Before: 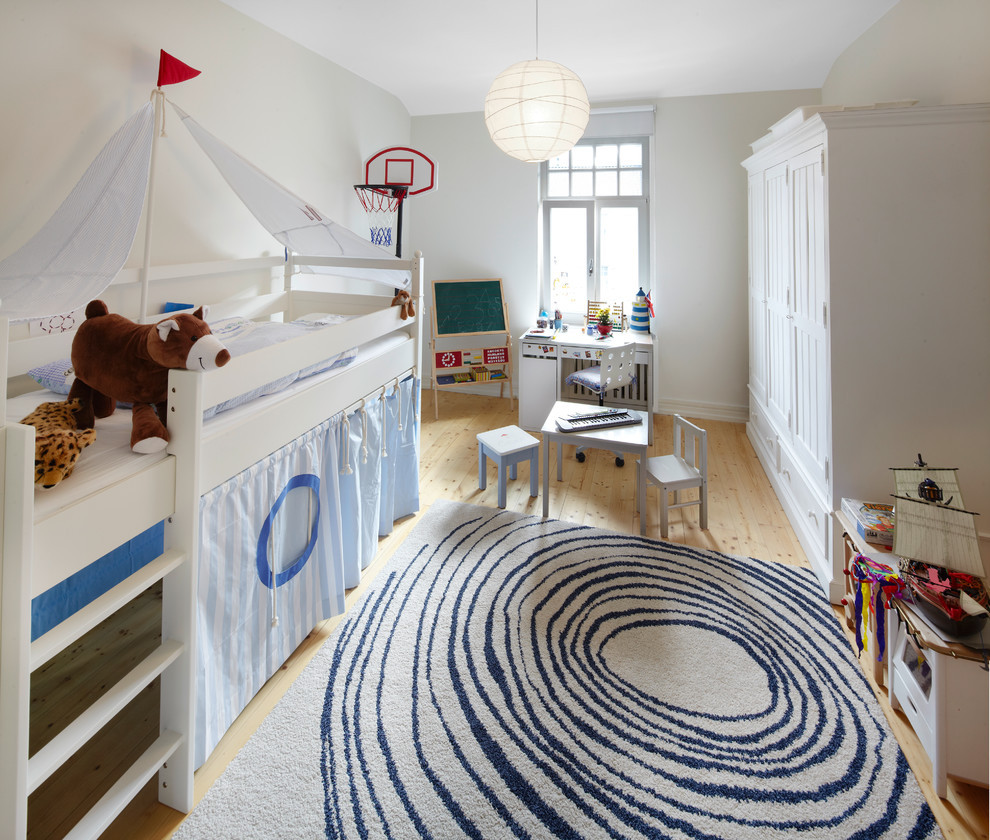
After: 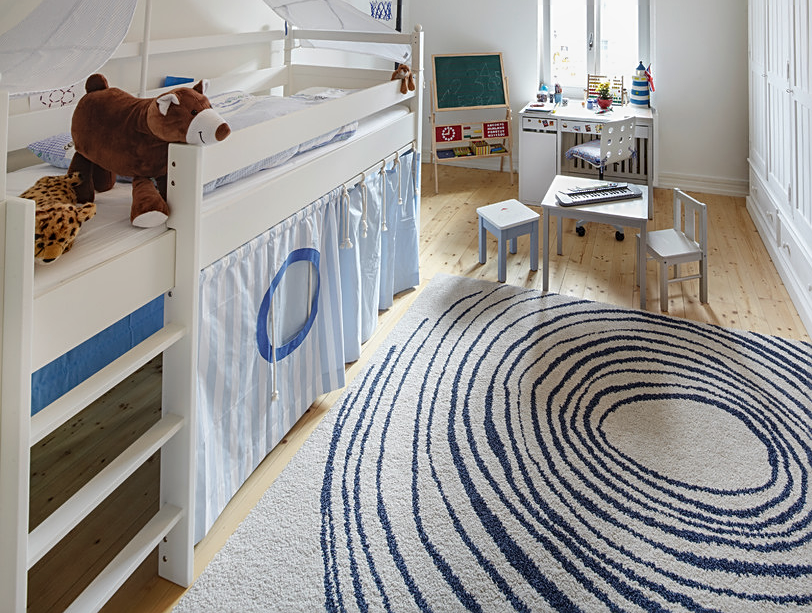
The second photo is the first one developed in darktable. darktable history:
local contrast: on, module defaults
crop: top 26.984%, right 17.939%
sharpen: on, module defaults
contrast brightness saturation: contrast -0.095, saturation -0.096
